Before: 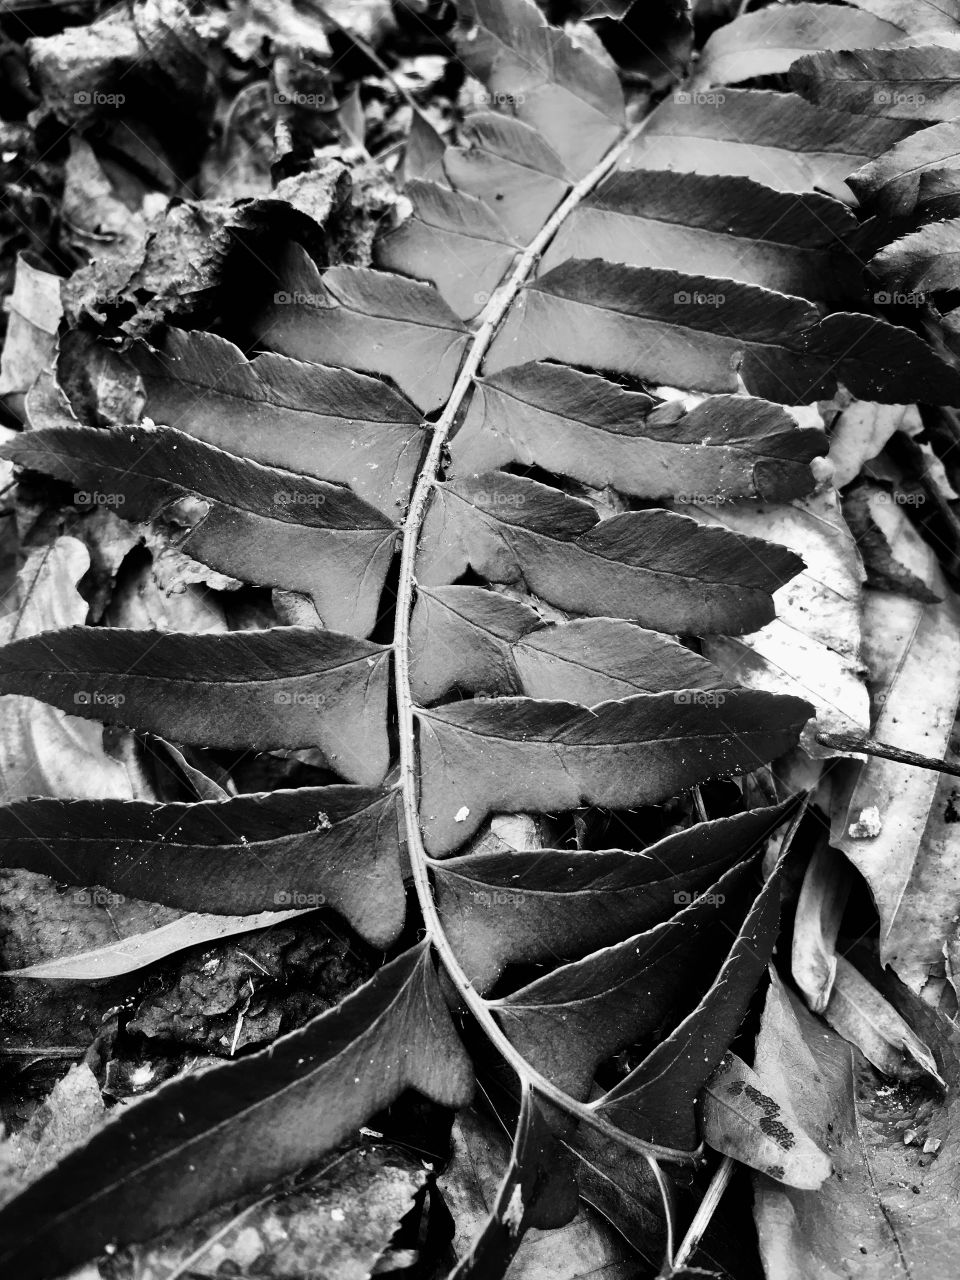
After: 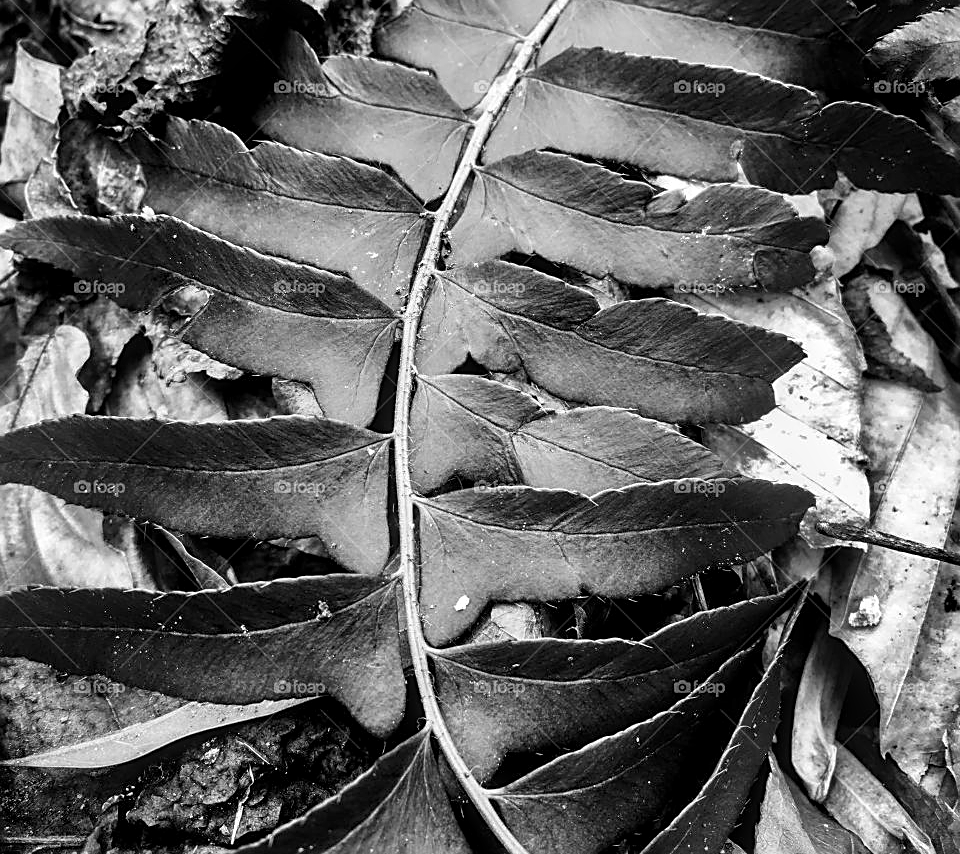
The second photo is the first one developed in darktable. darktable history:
crop: top 16.525%, bottom 16.753%
sharpen: on, module defaults
exposure: exposure 0.074 EV, compensate exposure bias true, compensate highlight preservation false
local contrast: detail 130%
